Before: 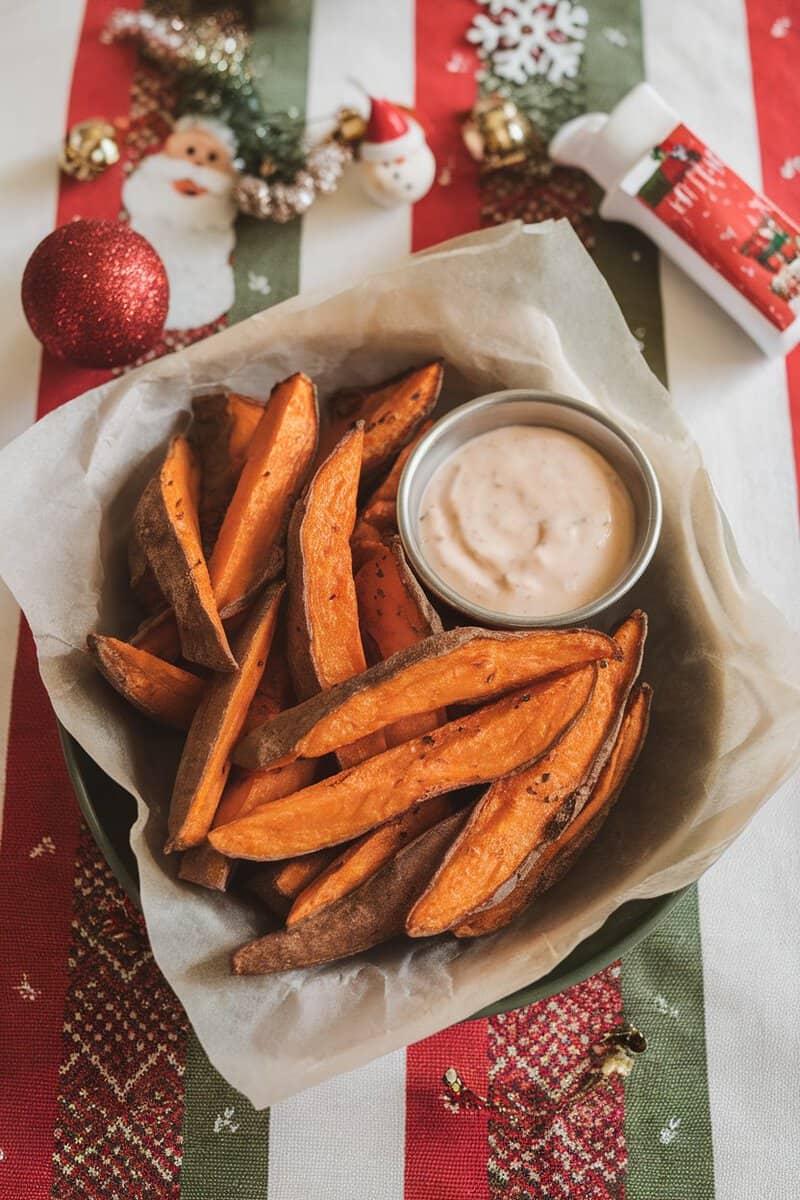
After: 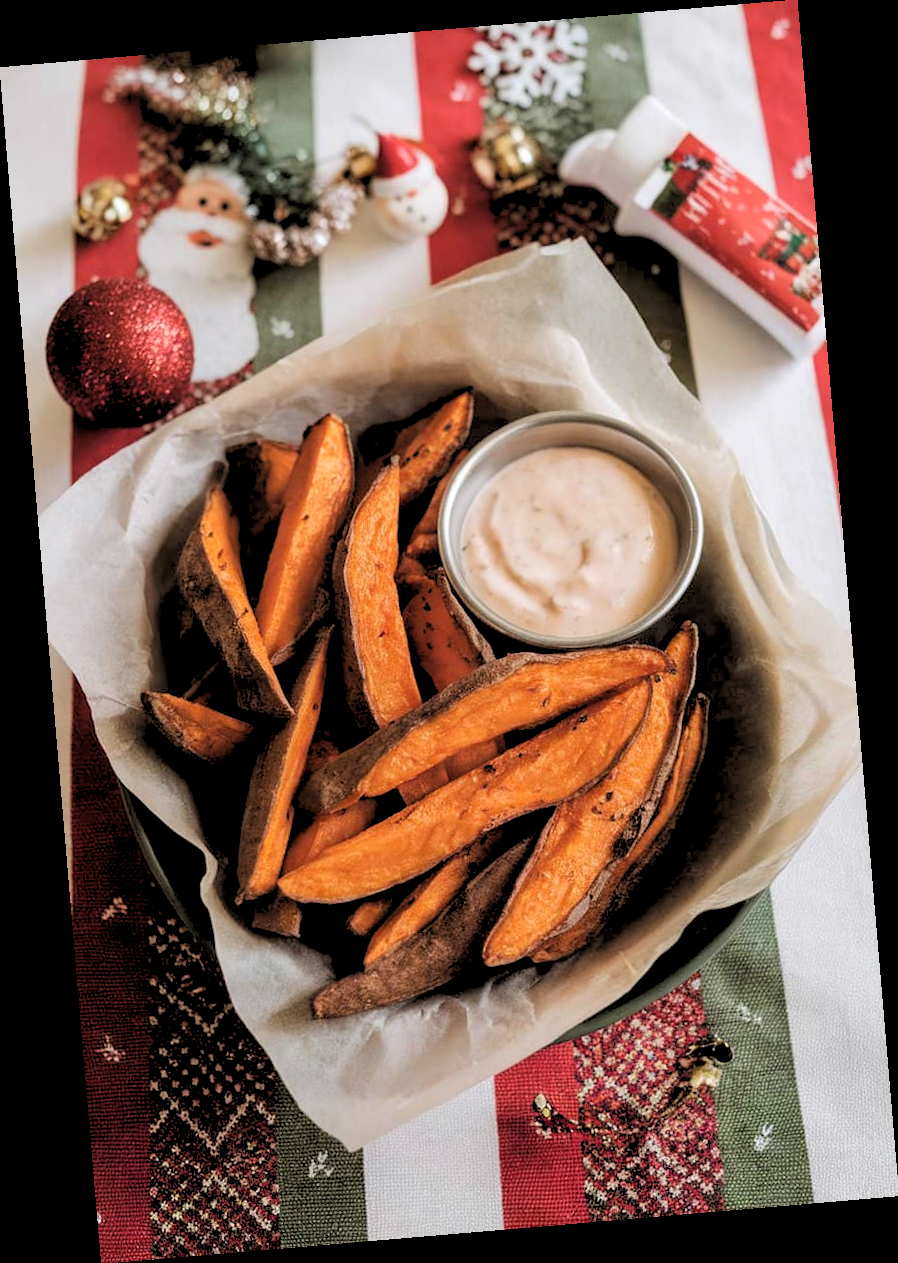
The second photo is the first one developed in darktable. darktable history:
rotate and perspective: rotation -4.86°, automatic cropping off
white balance: red 1.004, blue 1.024
rgb levels: levels [[0.029, 0.461, 0.922], [0, 0.5, 1], [0, 0.5, 1]]
